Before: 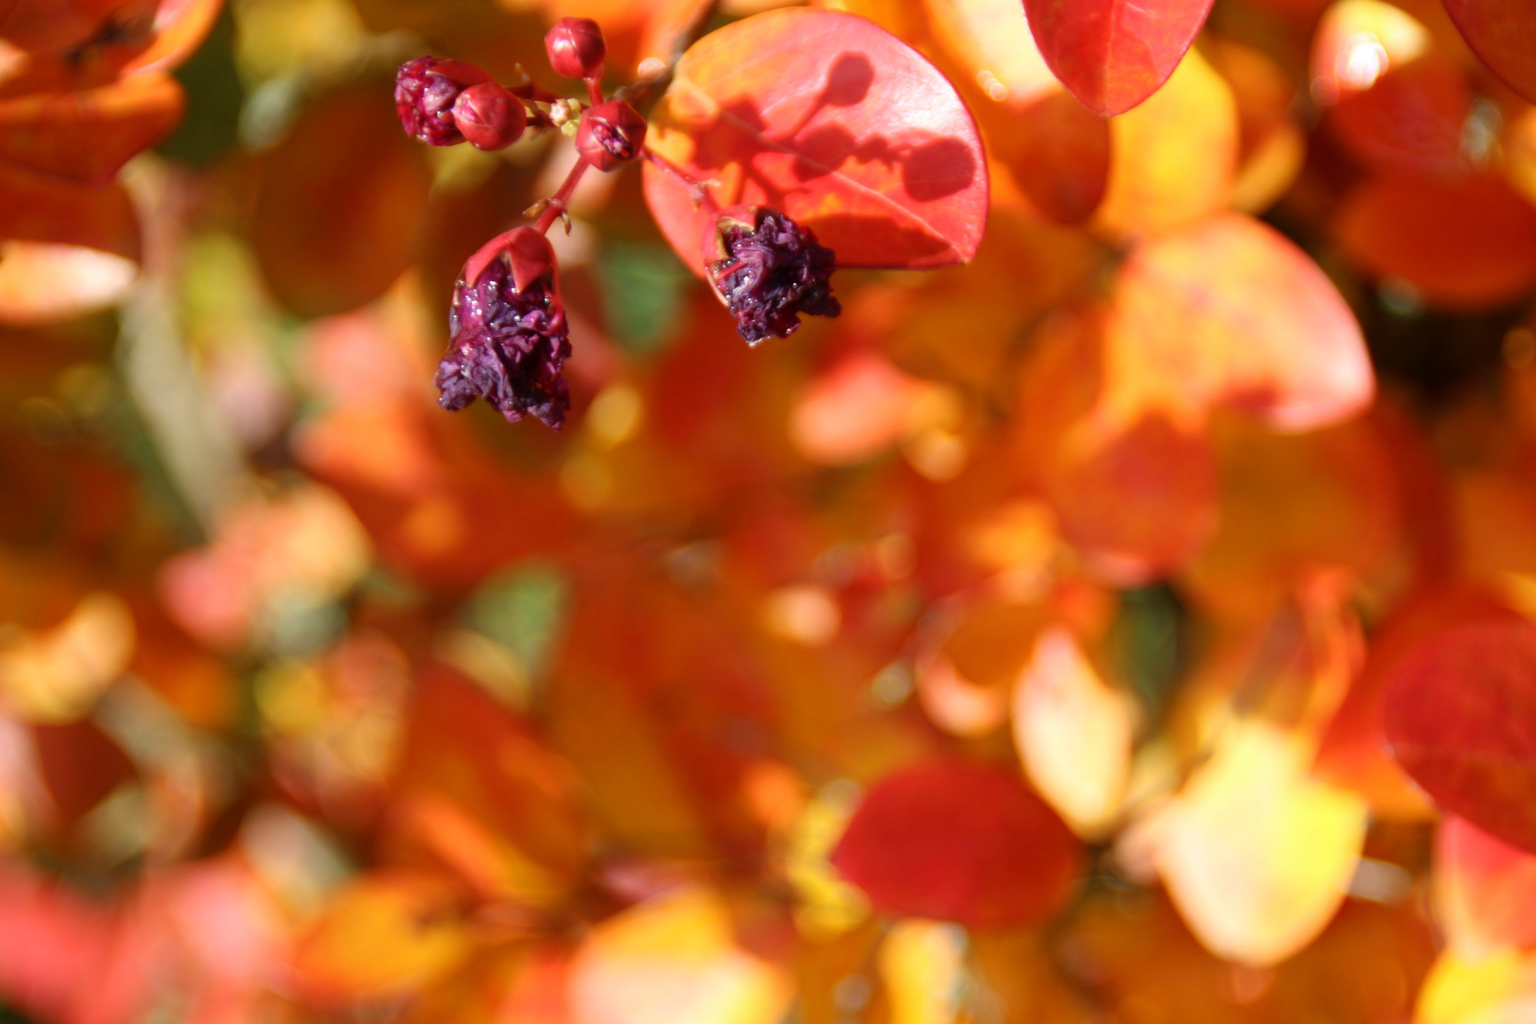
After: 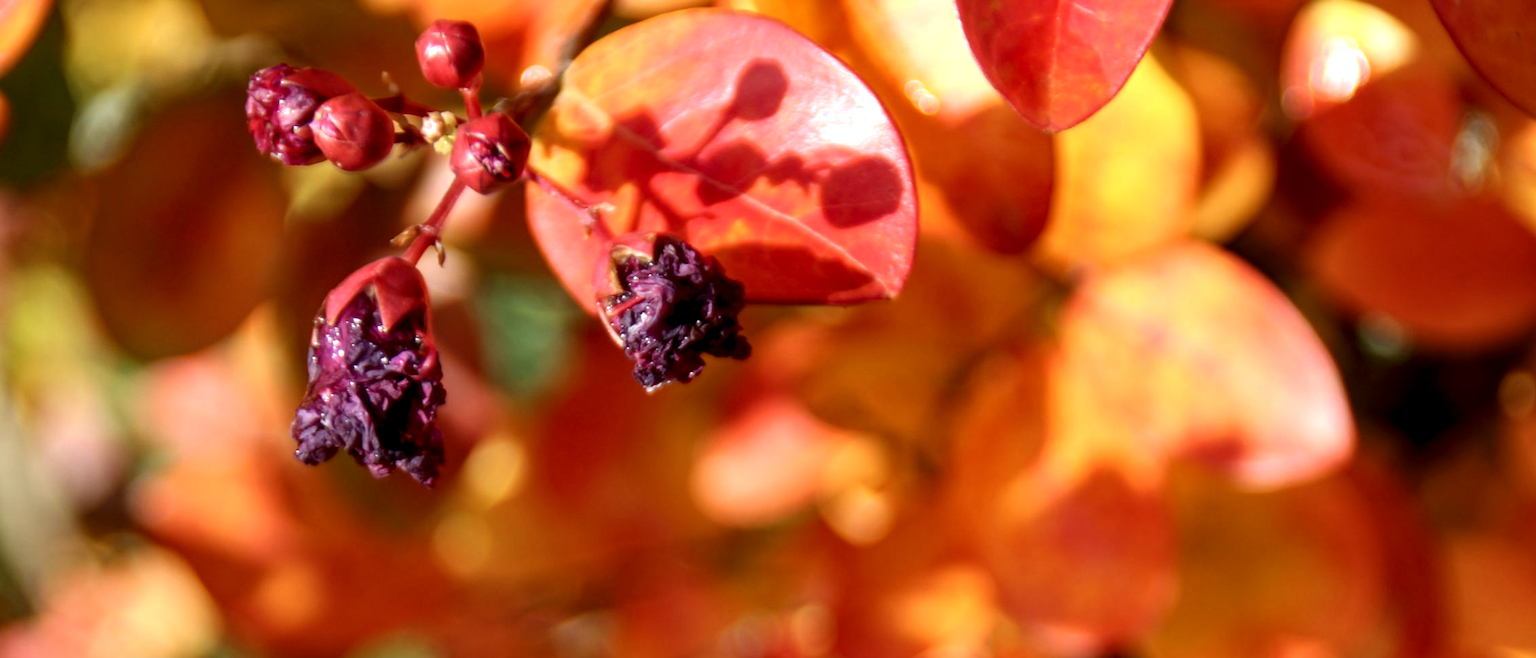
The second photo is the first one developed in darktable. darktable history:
crop and rotate: left 11.572%, bottom 43.126%
local contrast: detail 150%
